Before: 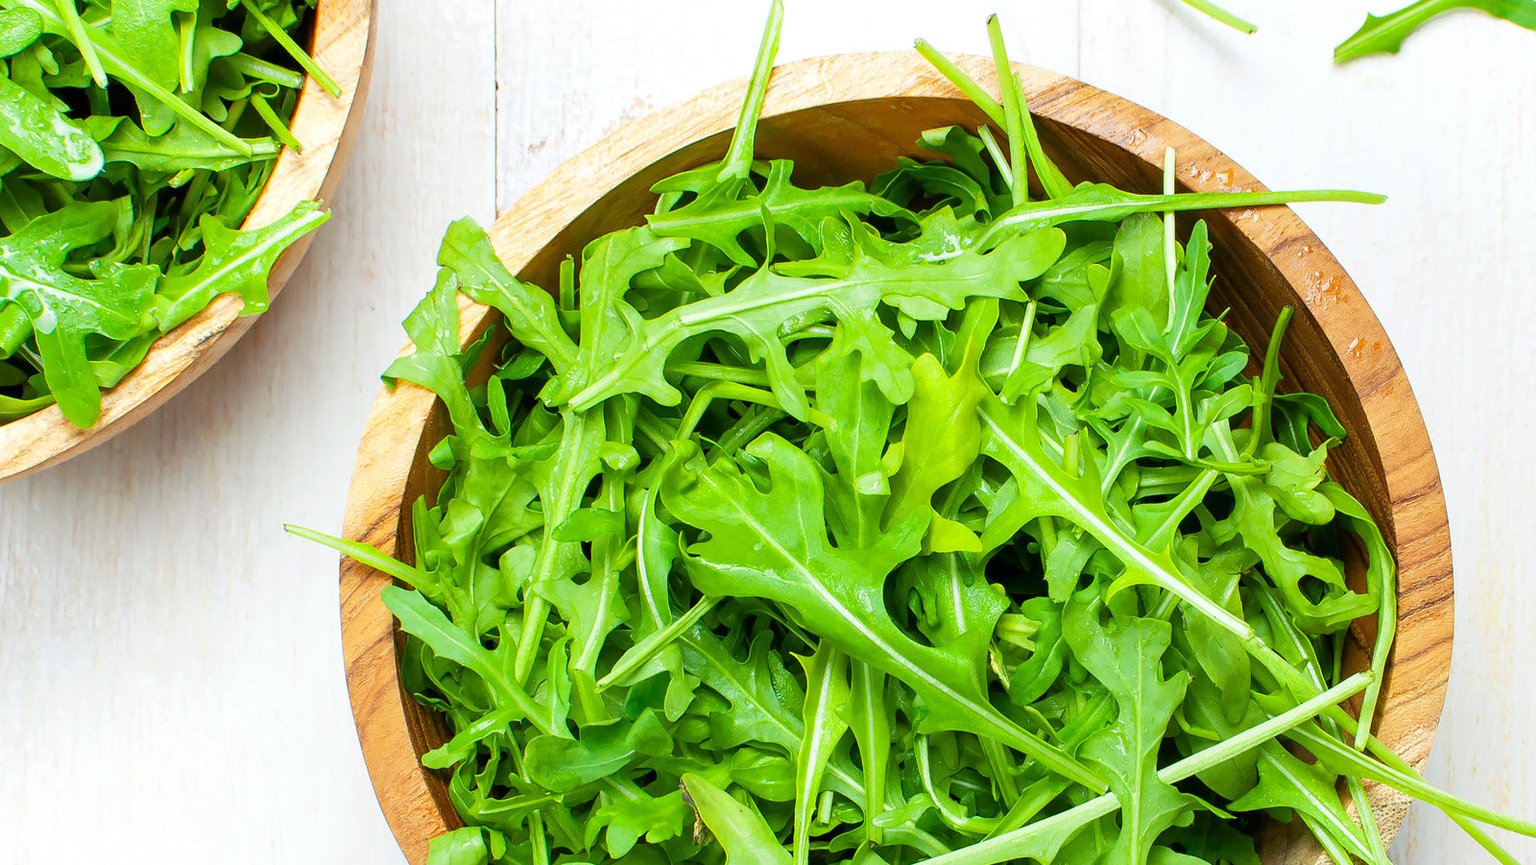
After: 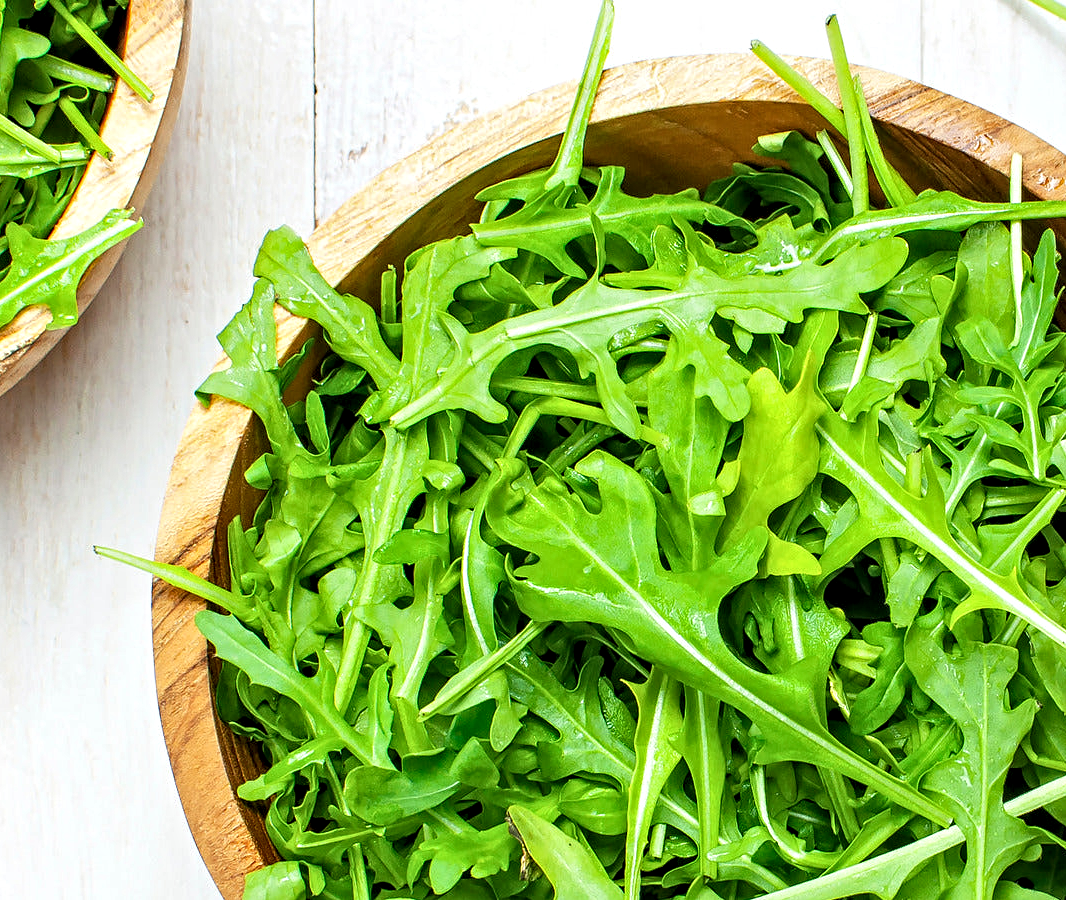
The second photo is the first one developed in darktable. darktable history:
contrast equalizer: octaves 7, y [[0.506, 0.531, 0.562, 0.606, 0.638, 0.669], [0.5 ×6], [0.5 ×6], [0 ×6], [0 ×6]]
crop and rotate: left 12.648%, right 20.685%
rgb levels: preserve colors max RGB
tone equalizer: on, module defaults
